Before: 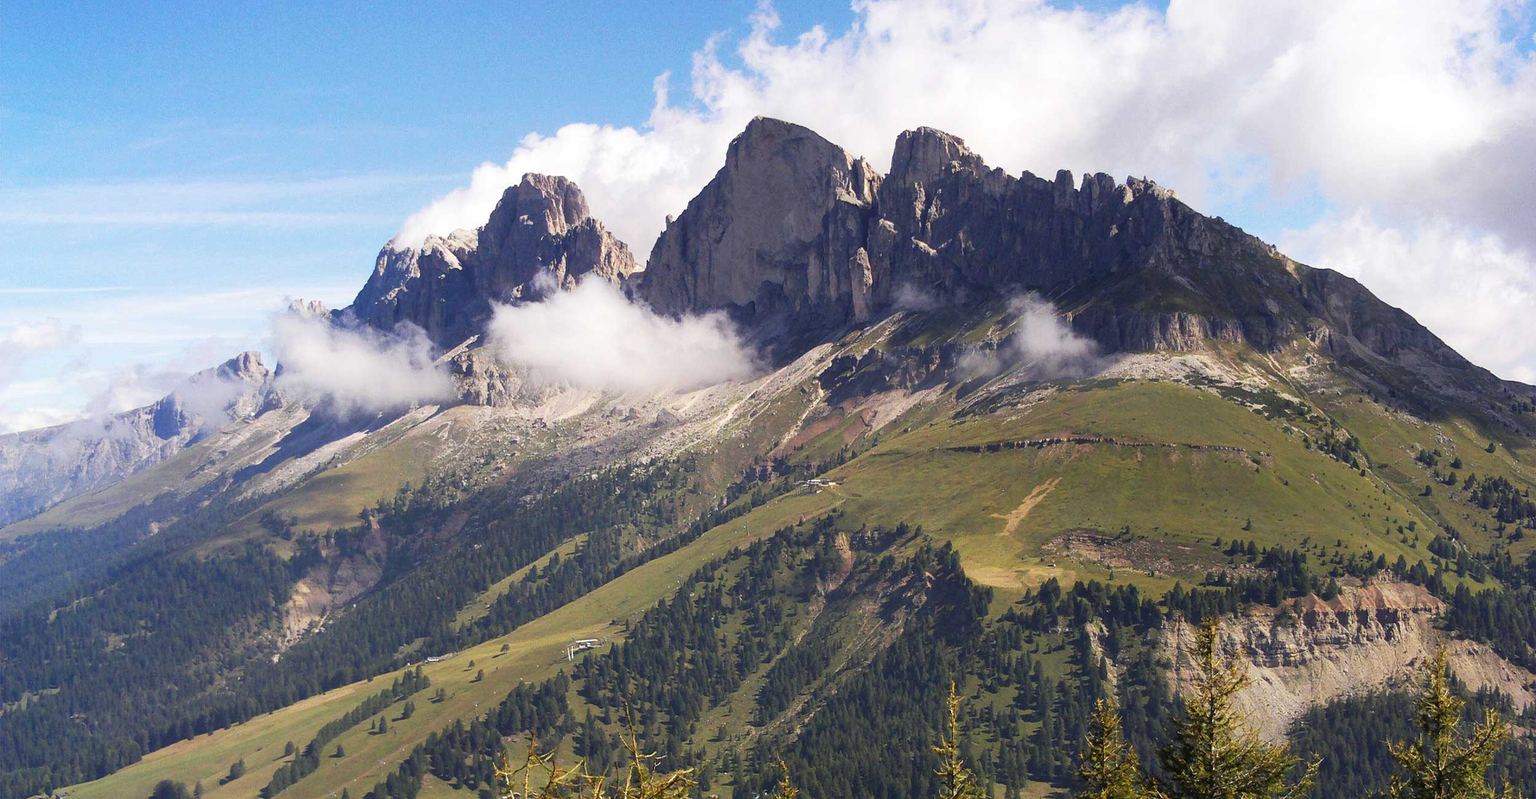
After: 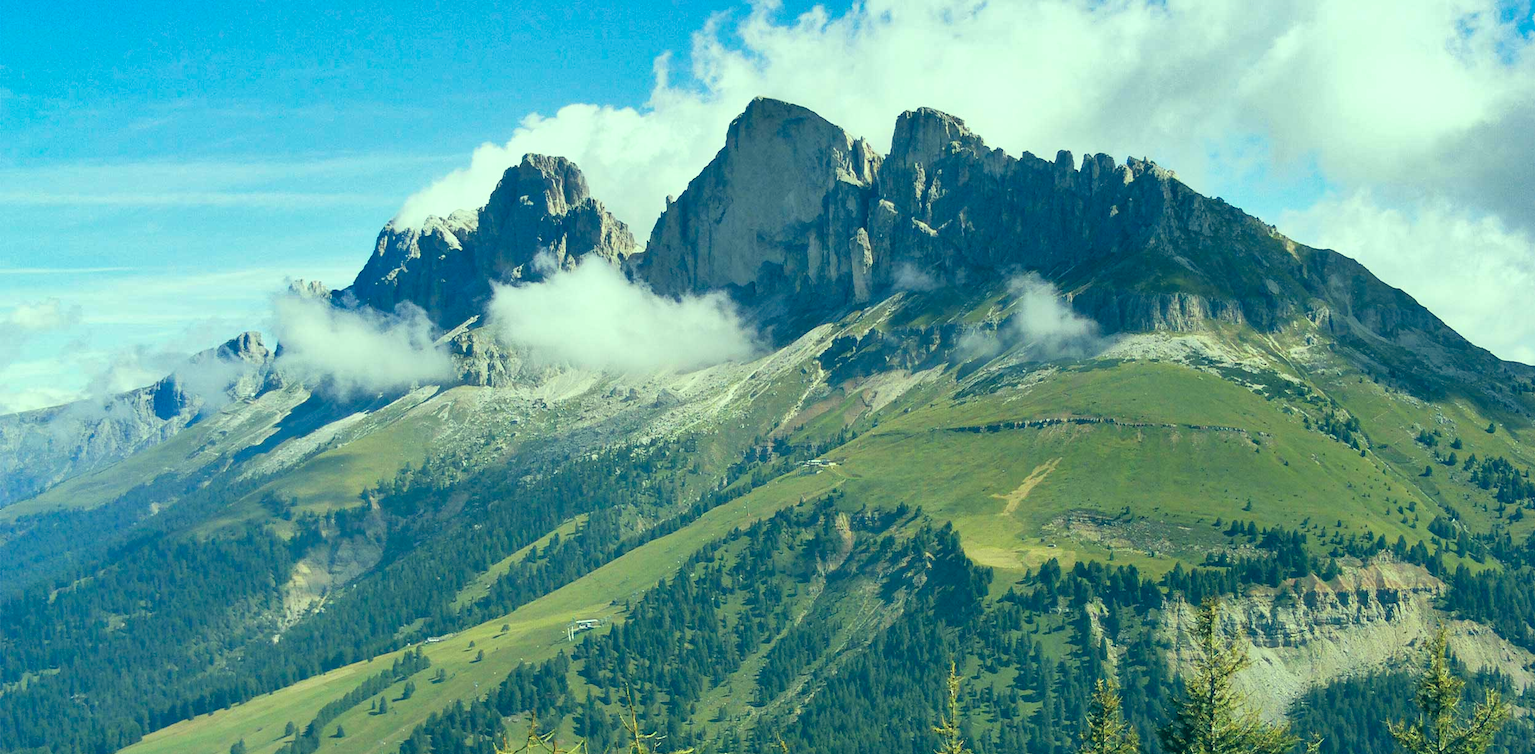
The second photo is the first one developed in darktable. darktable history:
shadows and highlights: shadows 53, soften with gaussian
color correction: highlights a* -20.08, highlights b* 9.8, shadows a* -20.4, shadows b* -10.76
crop and rotate: top 2.479%, bottom 3.018%
contrast brightness saturation: brightness 0.15
